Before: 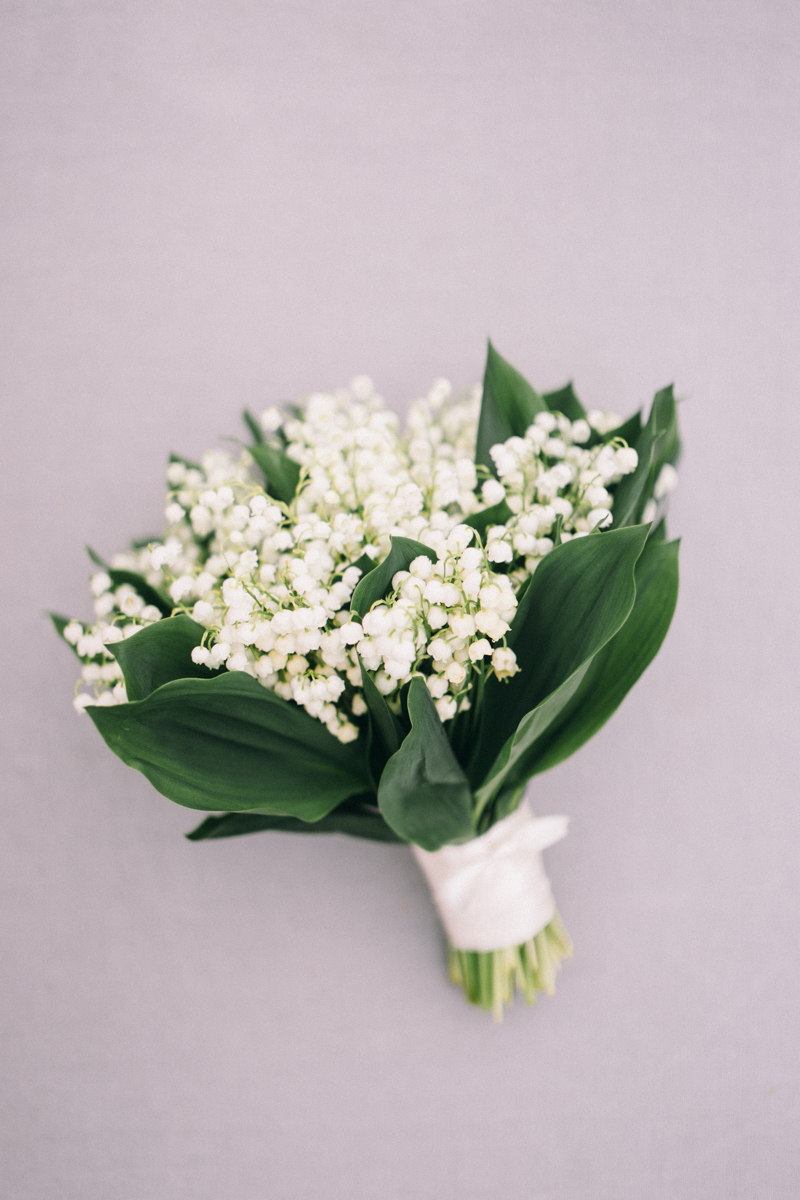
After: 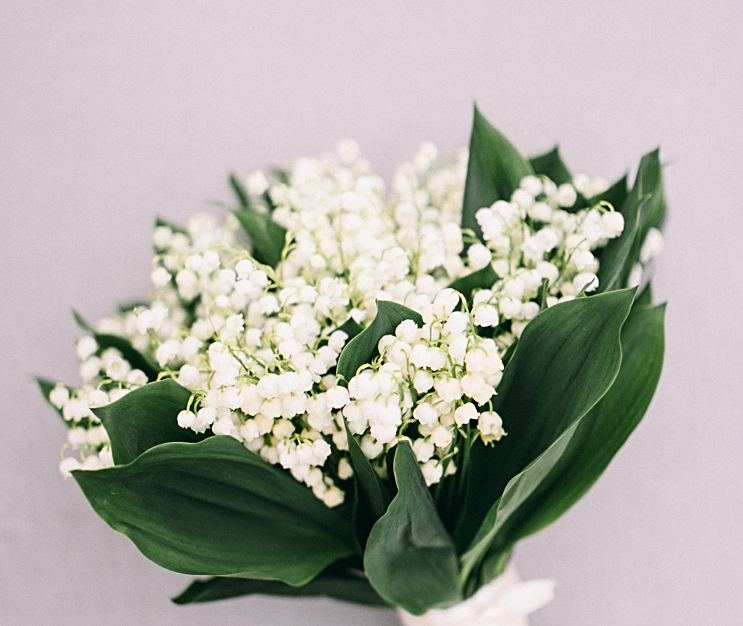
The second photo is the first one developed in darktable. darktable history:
crop: left 1.774%, top 19.729%, right 5.269%, bottom 28.032%
sharpen: on, module defaults
contrast brightness saturation: contrast 0.135
